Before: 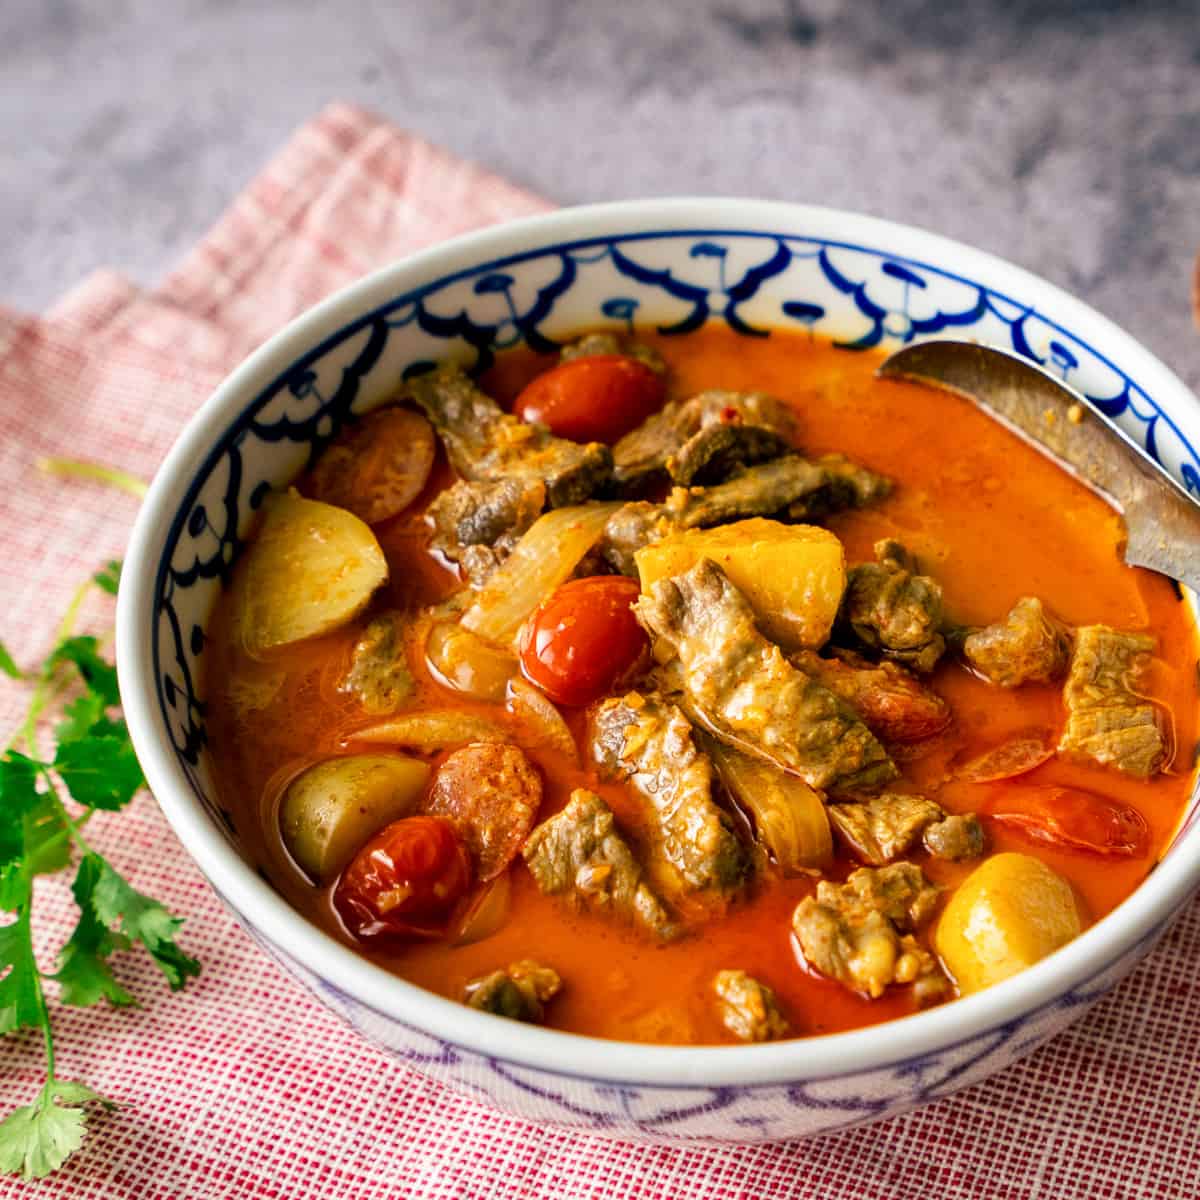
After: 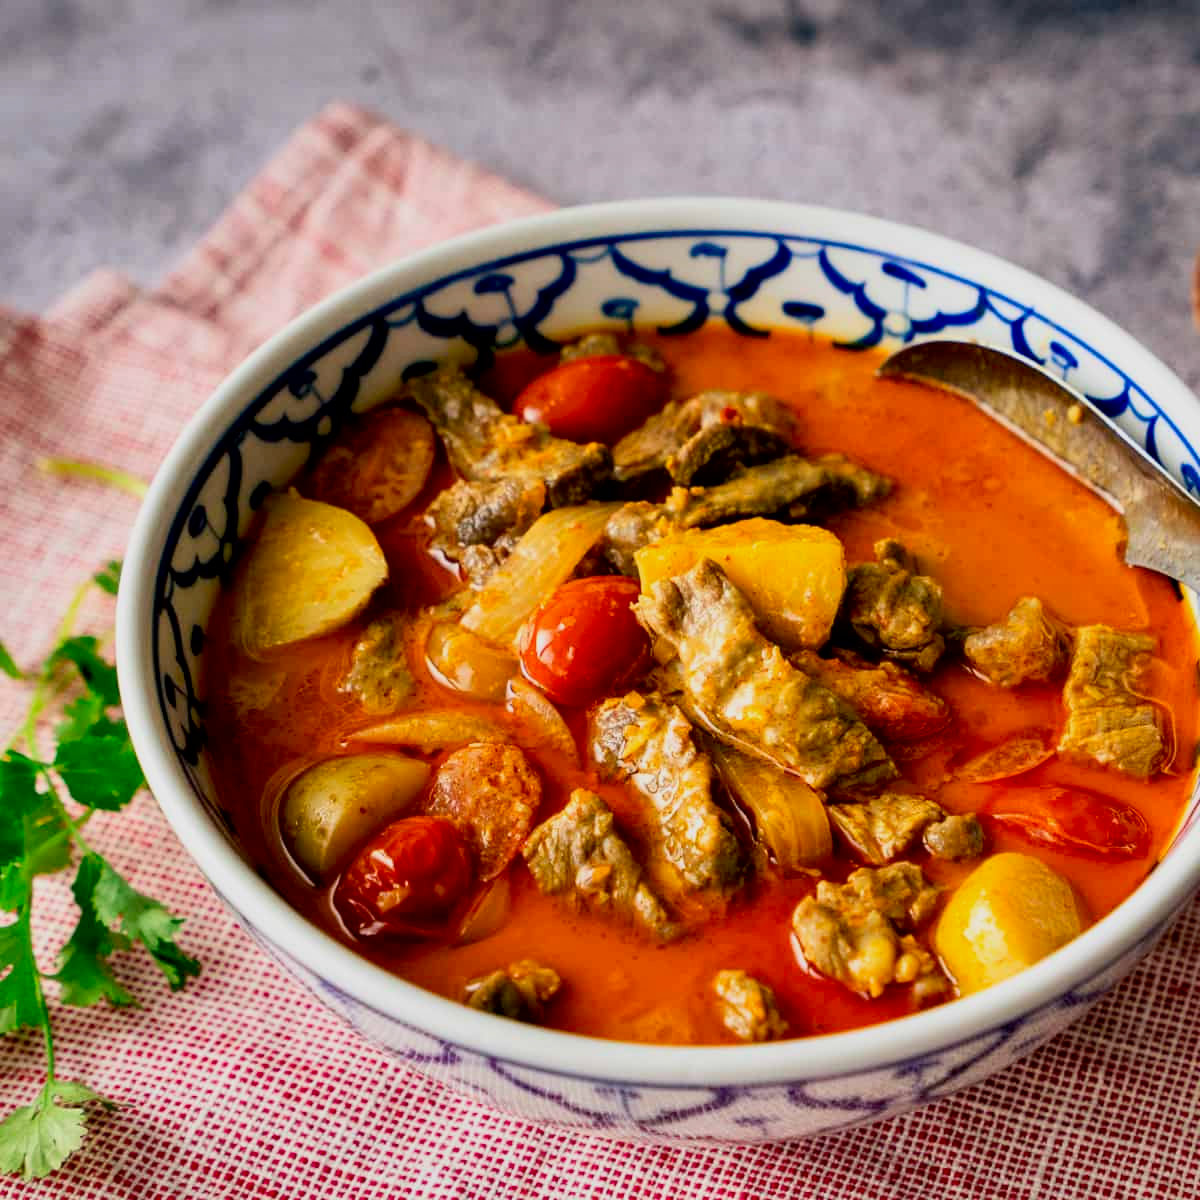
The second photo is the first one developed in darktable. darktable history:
tone equalizer: on, module defaults
exposure: black level correction 0.009, exposure -0.637 EV, compensate highlight preservation false
contrast brightness saturation: contrast 0.2, brightness 0.16, saturation 0.22
shadows and highlights: radius 108.52, shadows 44.07, highlights -67.8, low approximation 0.01, soften with gaussian
